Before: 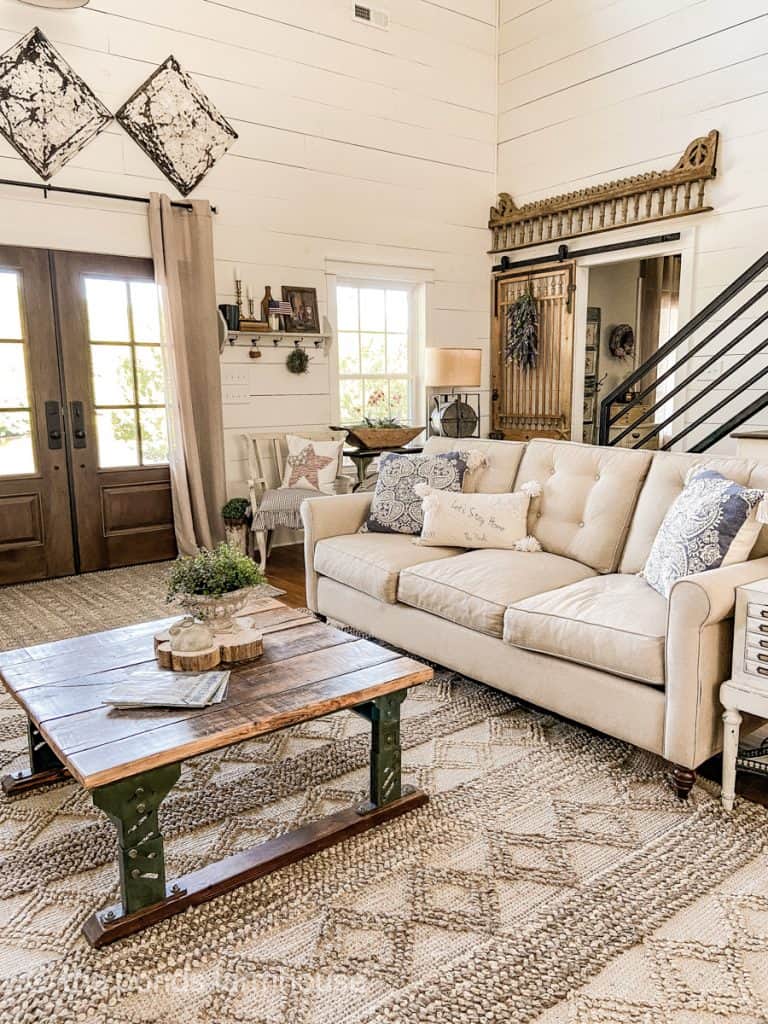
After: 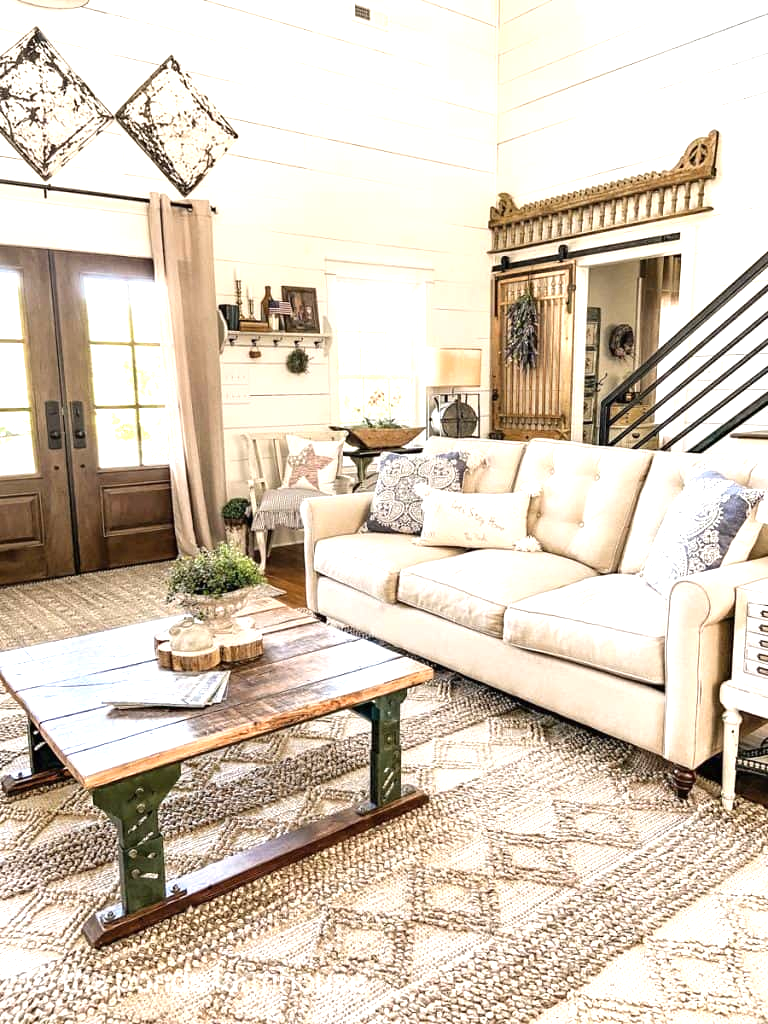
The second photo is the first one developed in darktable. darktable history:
exposure: black level correction 0, exposure 0.84 EV, compensate highlight preservation false
tone equalizer: edges refinement/feathering 500, mask exposure compensation -1.57 EV, preserve details no
